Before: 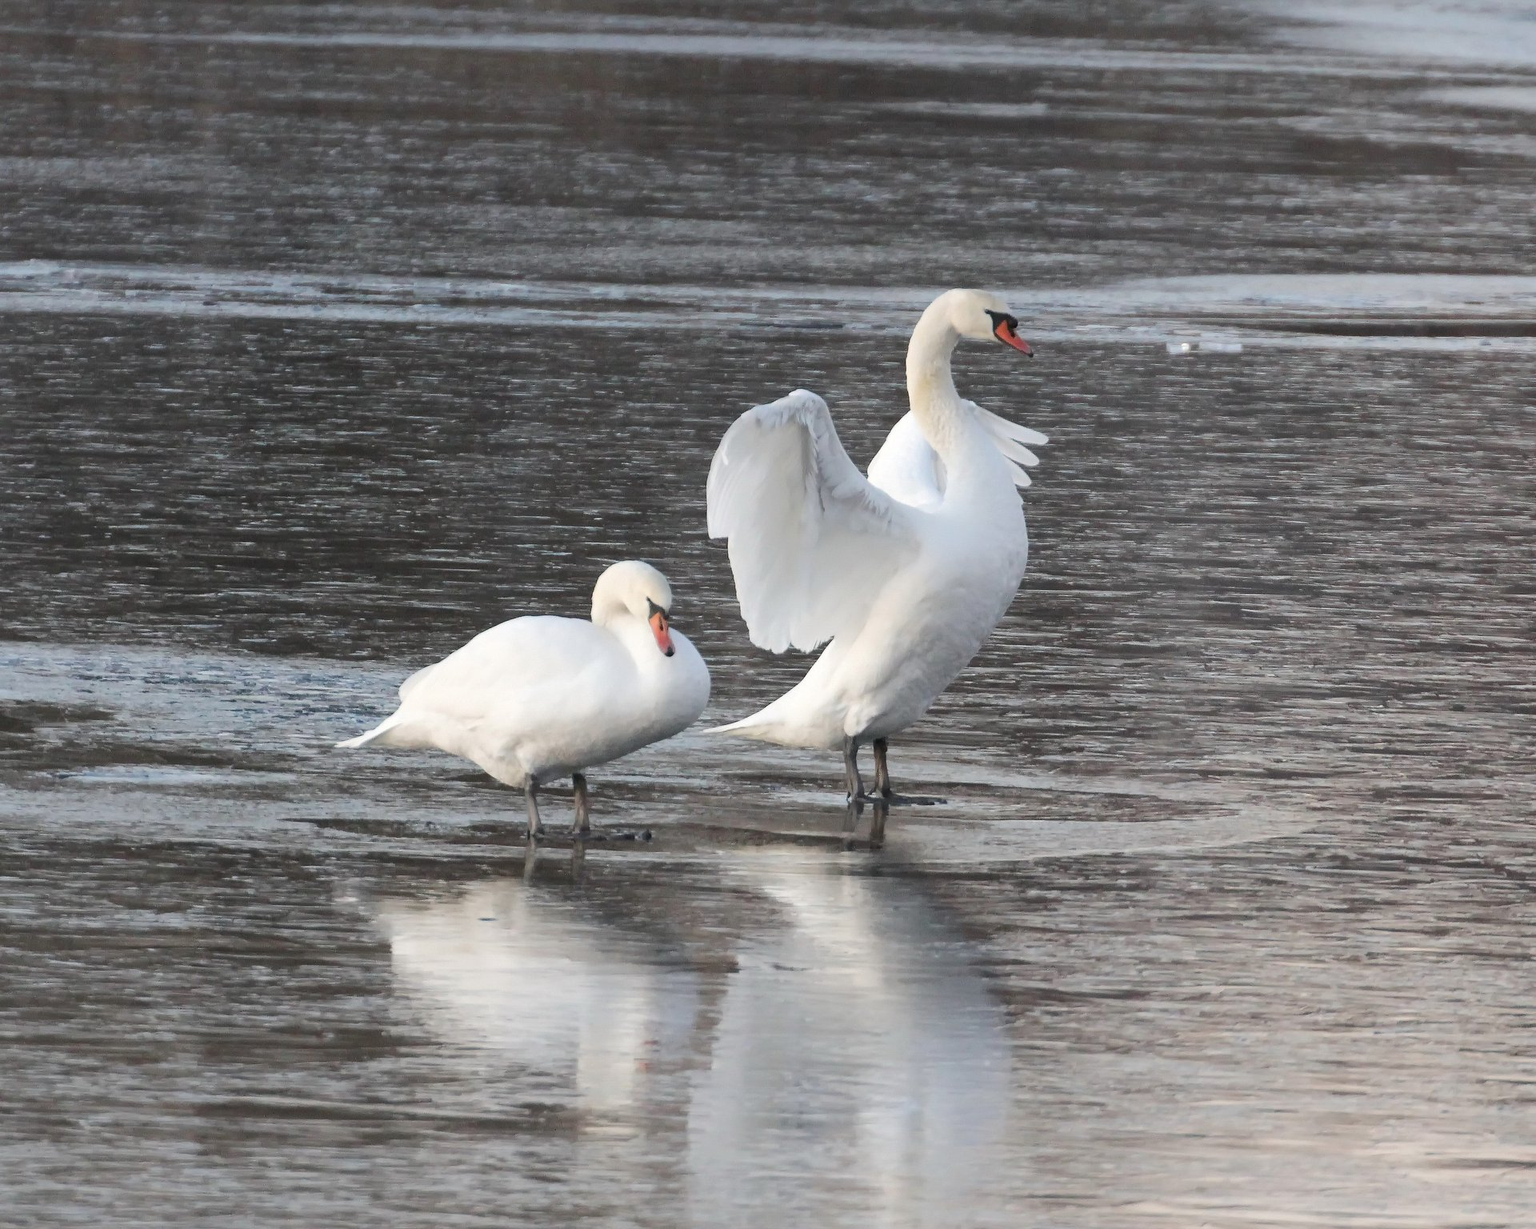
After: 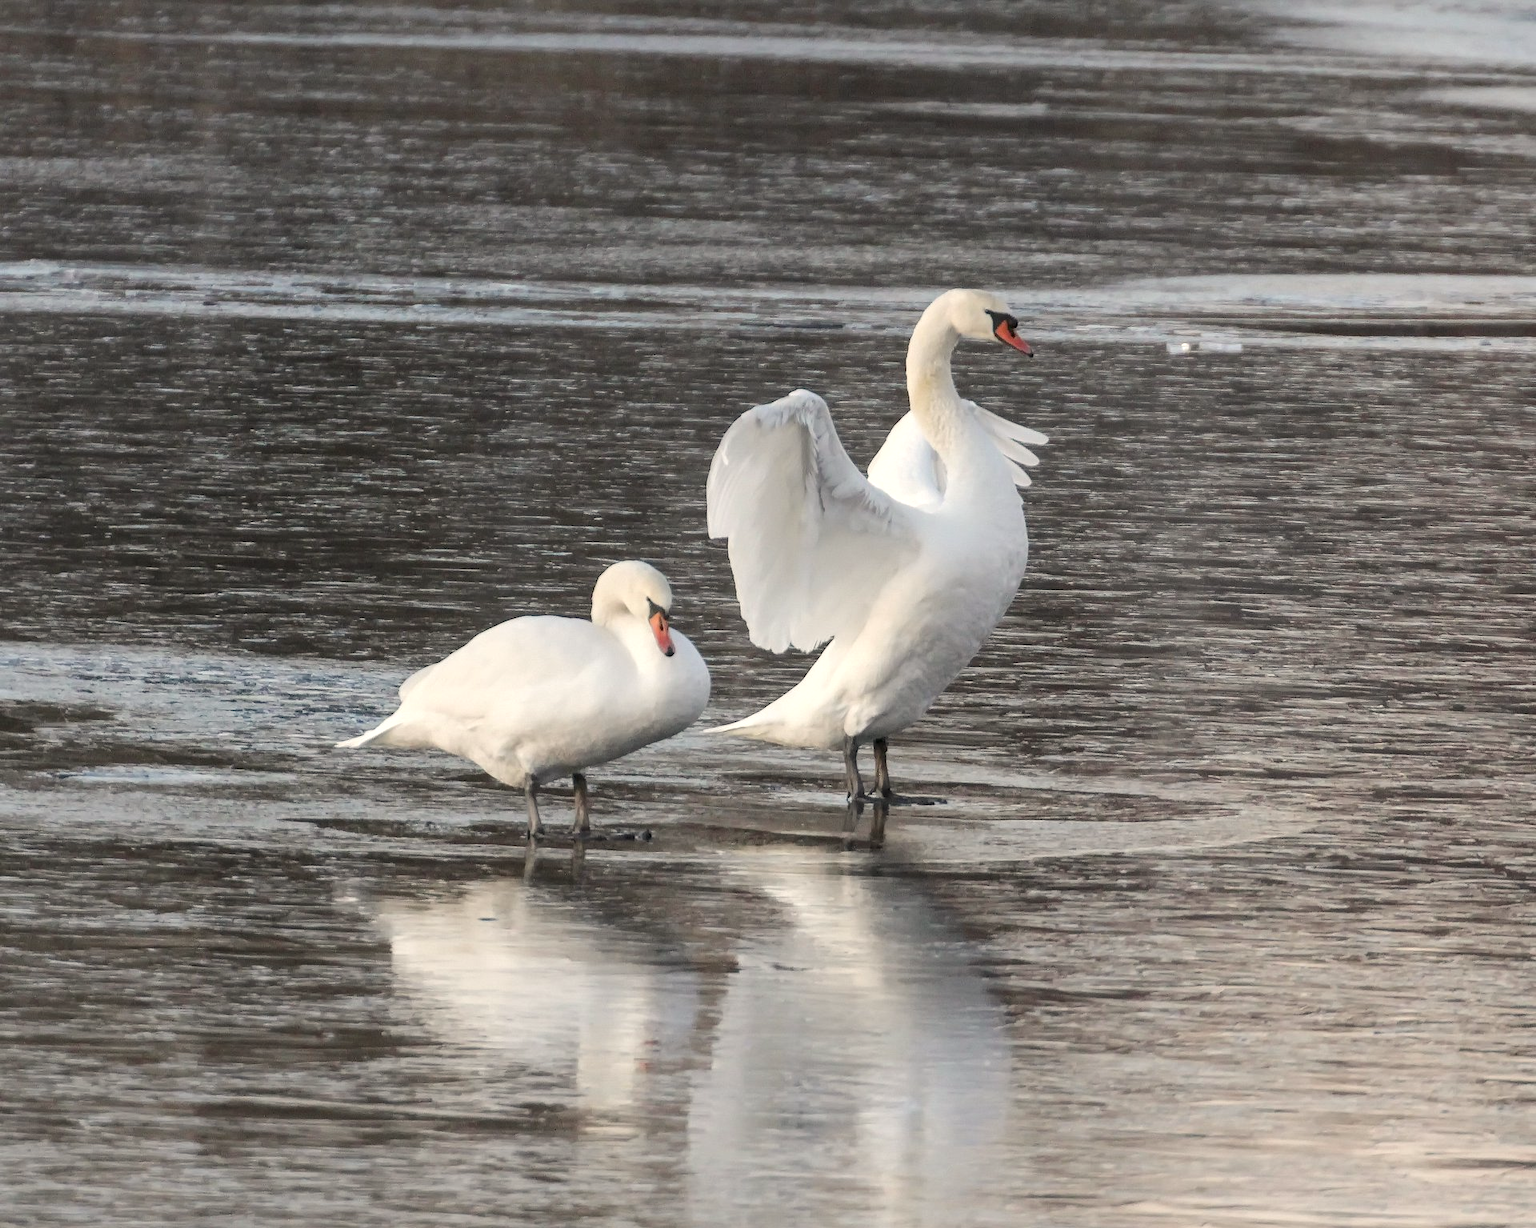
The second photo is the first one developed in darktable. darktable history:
local contrast: on, module defaults
white balance: red 1, blue 1
color calibration: x 0.334, y 0.349, temperature 5426 K
